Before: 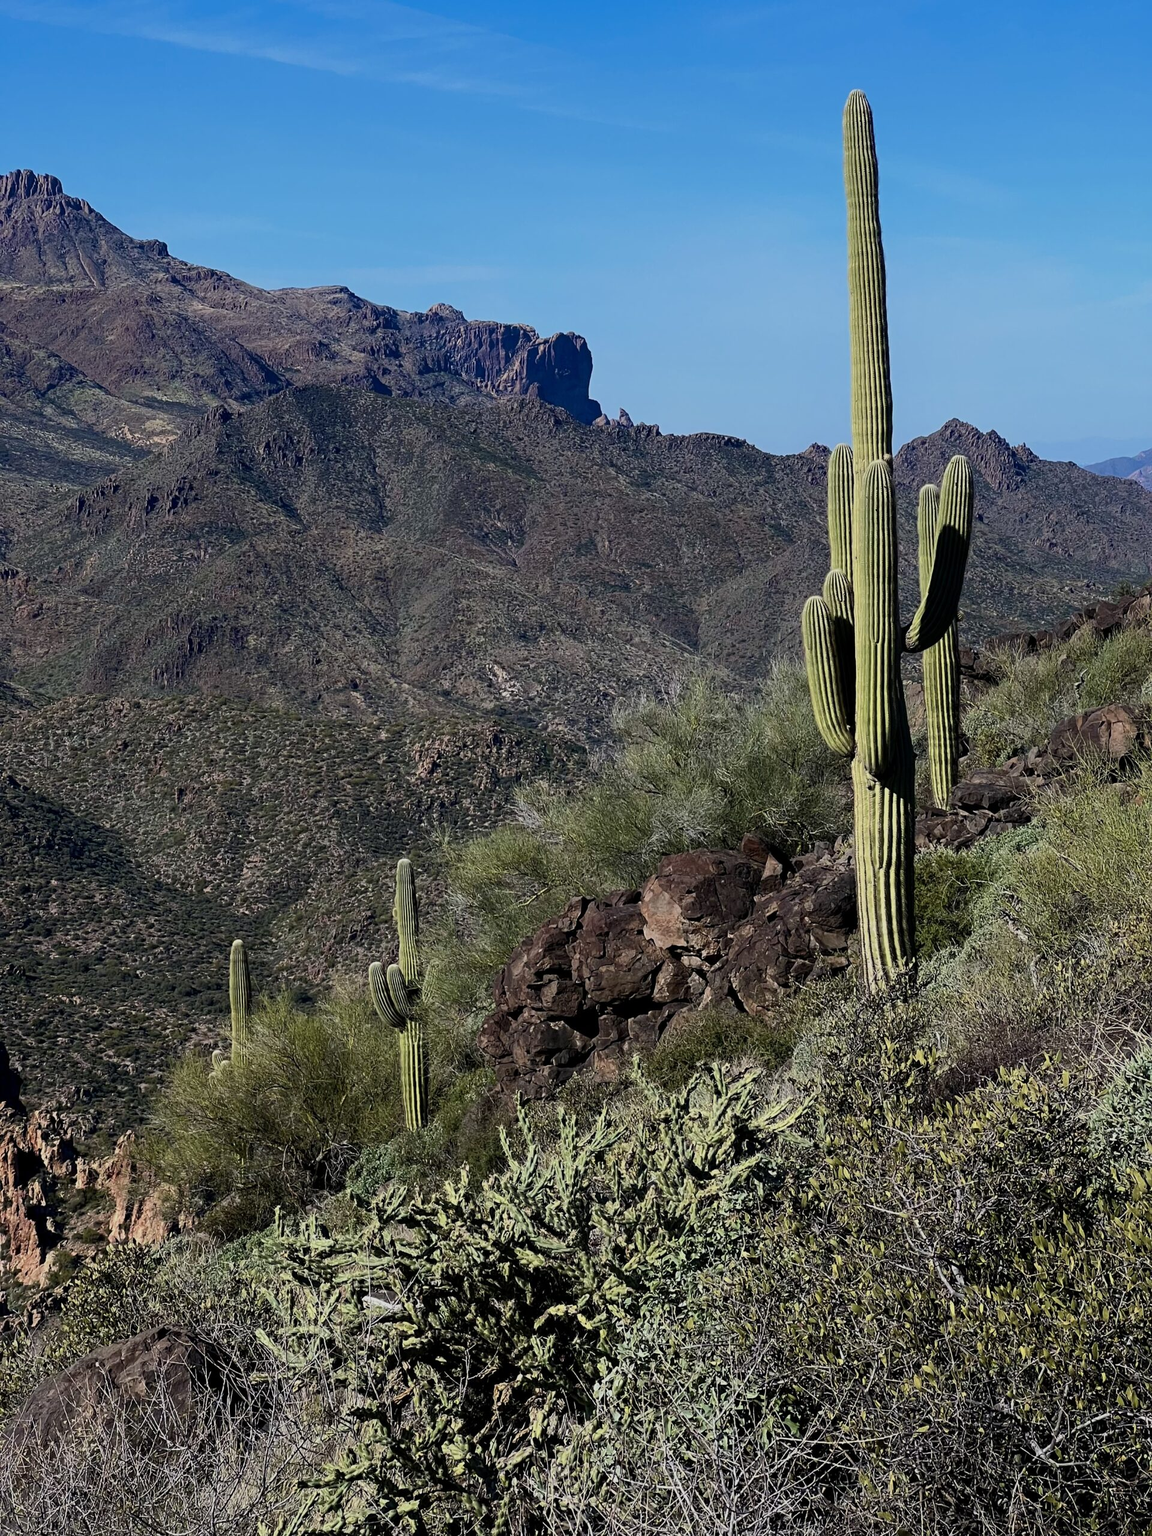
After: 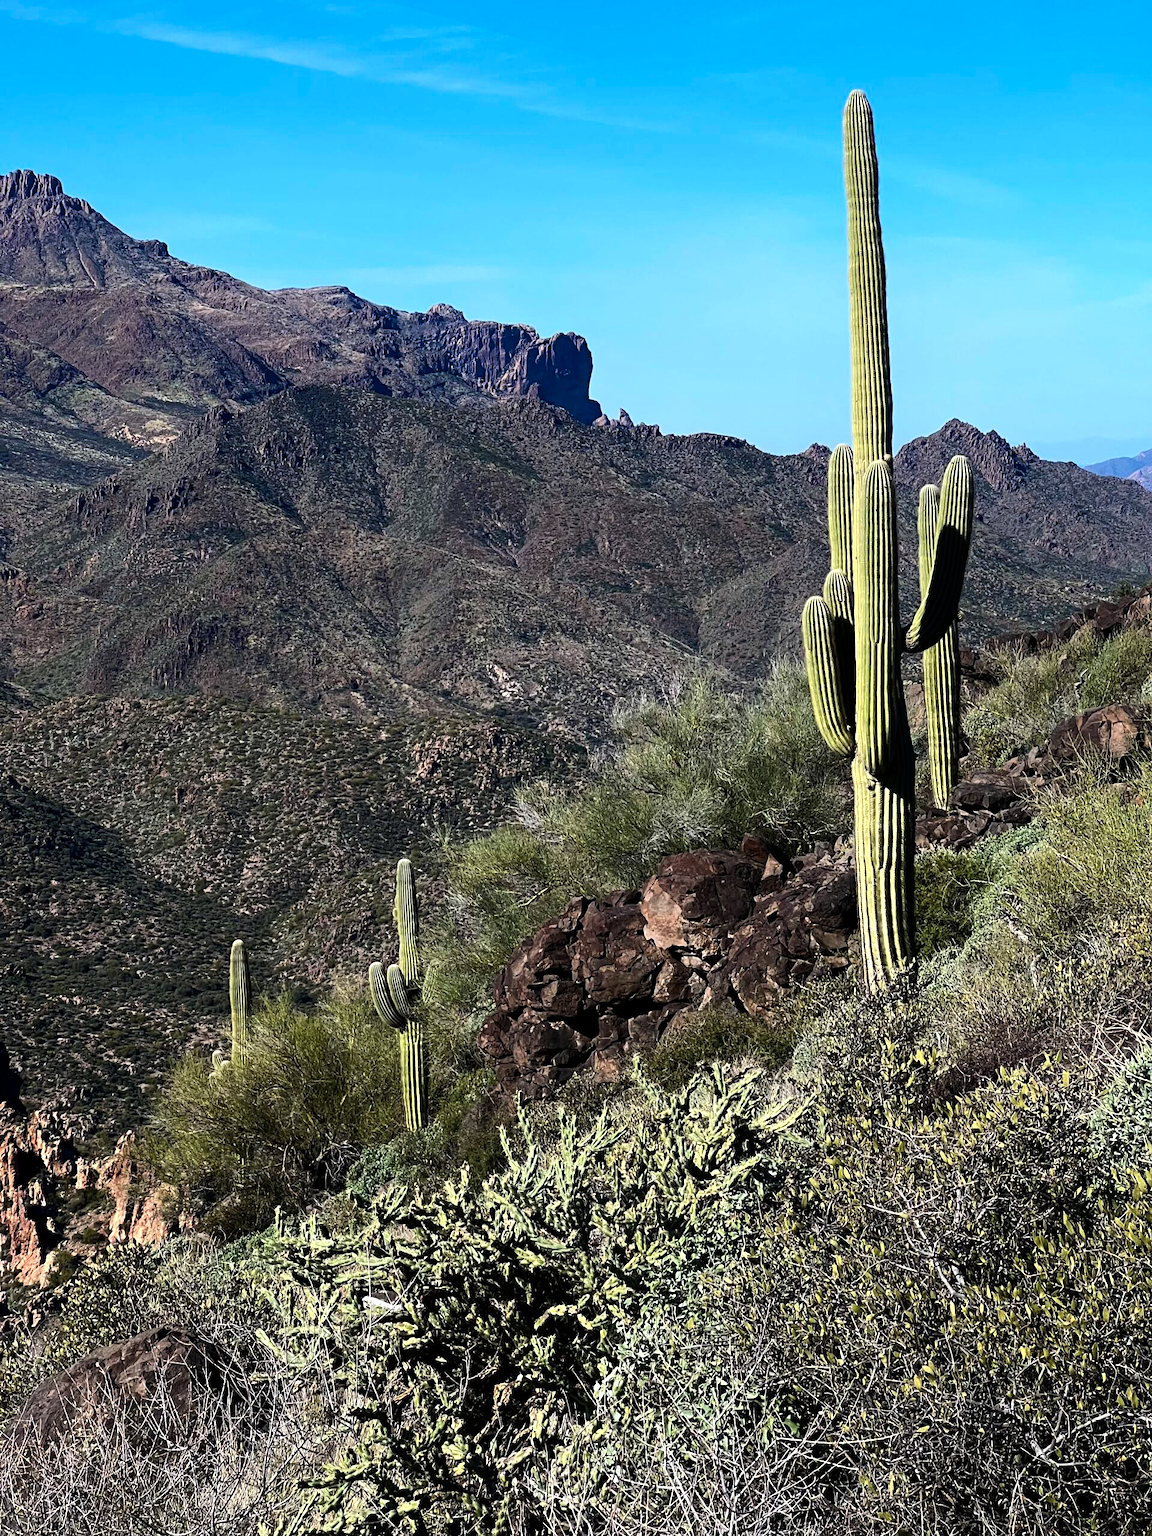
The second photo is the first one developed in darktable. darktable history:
tone equalizer: -8 EV -0.753 EV, -7 EV -0.681 EV, -6 EV -0.635 EV, -5 EV -0.394 EV, -3 EV 0.39 EV, -2 EV 0.6 EV, -1 EV 0.685 EV, +0 EV 0.738 EV, edges refinement/feathering 500, mask exposure compensation -1.57 EV, preserve details no
exposure: exposure 0.2 EV, compensate highlight preservation false
